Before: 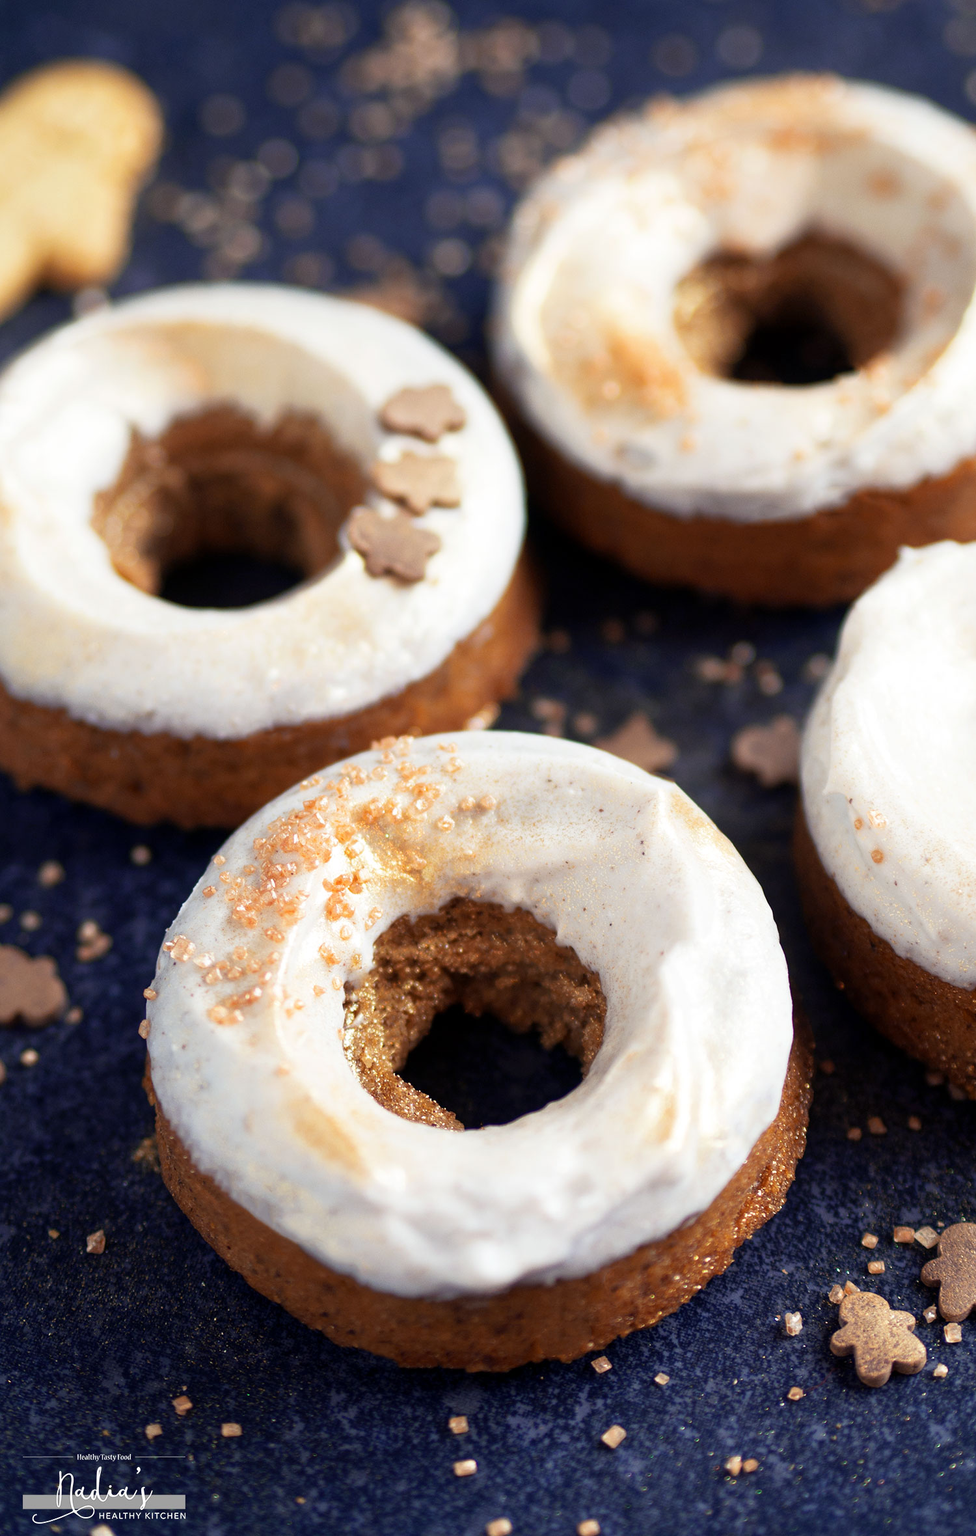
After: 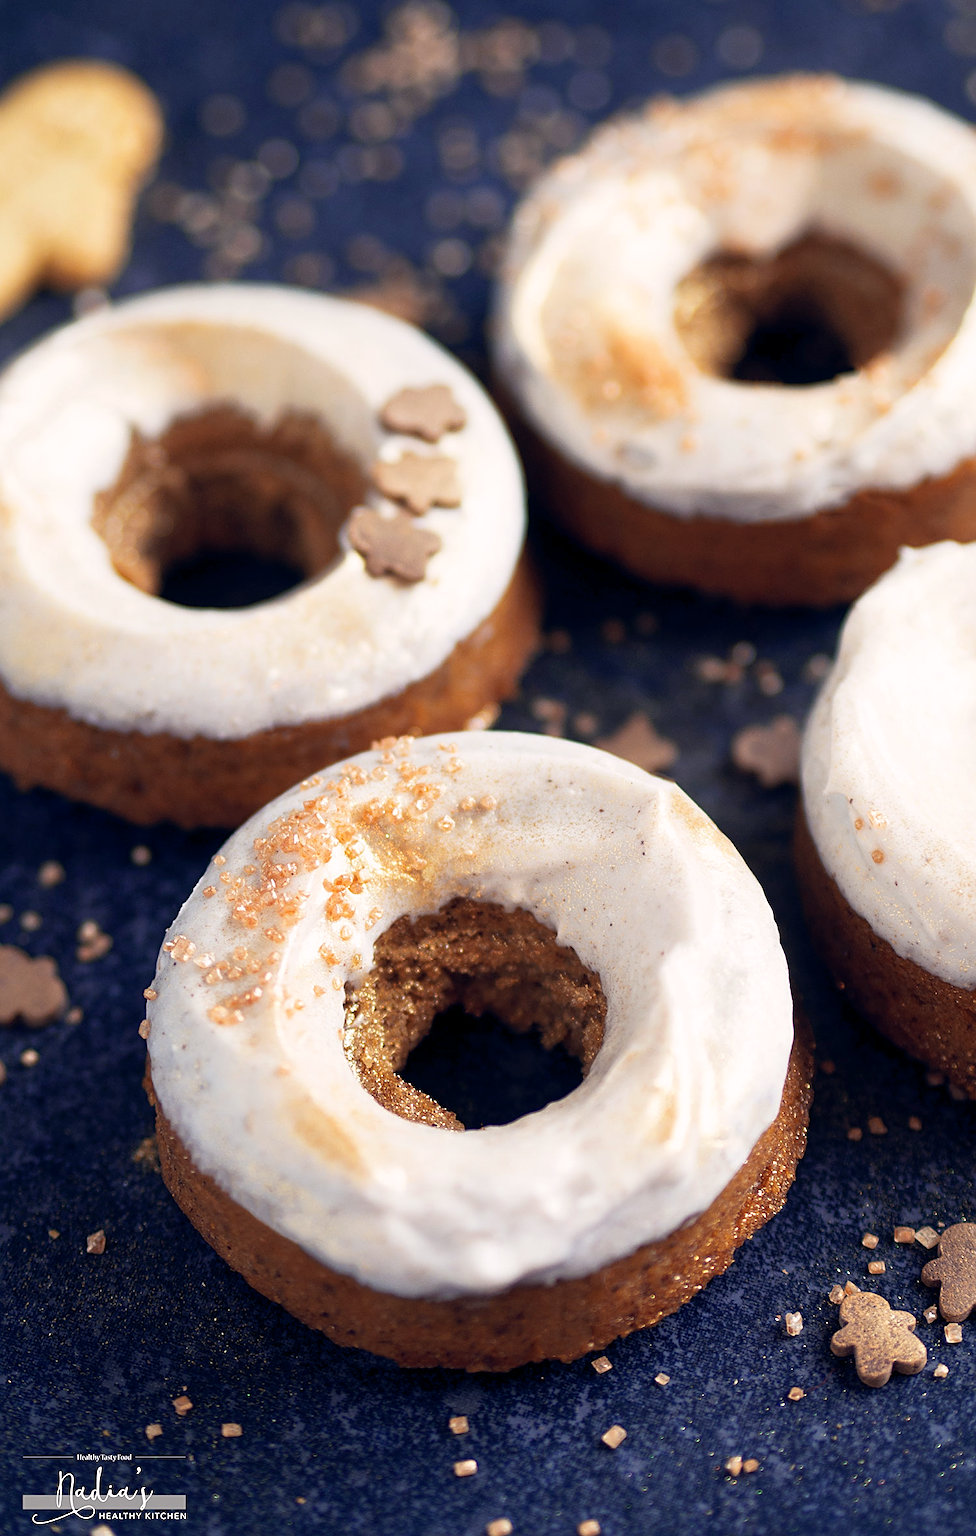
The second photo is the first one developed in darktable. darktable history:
color balance rgb: shadows lift › hue 87.51°, highlights gain › chroma 1.62%, highlights gain › hue 55.1°, global offset › chroma 0.06%, global offset › hue 253.66°, linear chroma grading › global chroma 0.5%
white balance: red 0.988, blue 1.017
sharpen: on, module defaults
